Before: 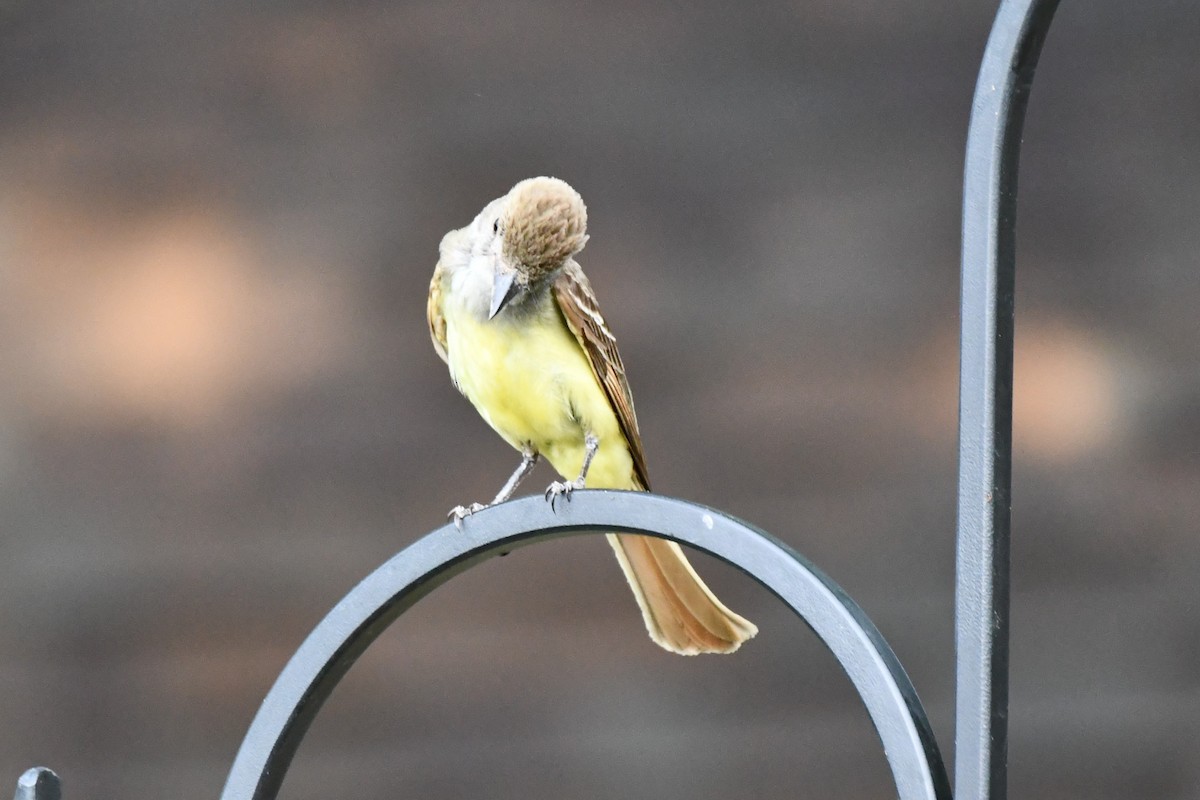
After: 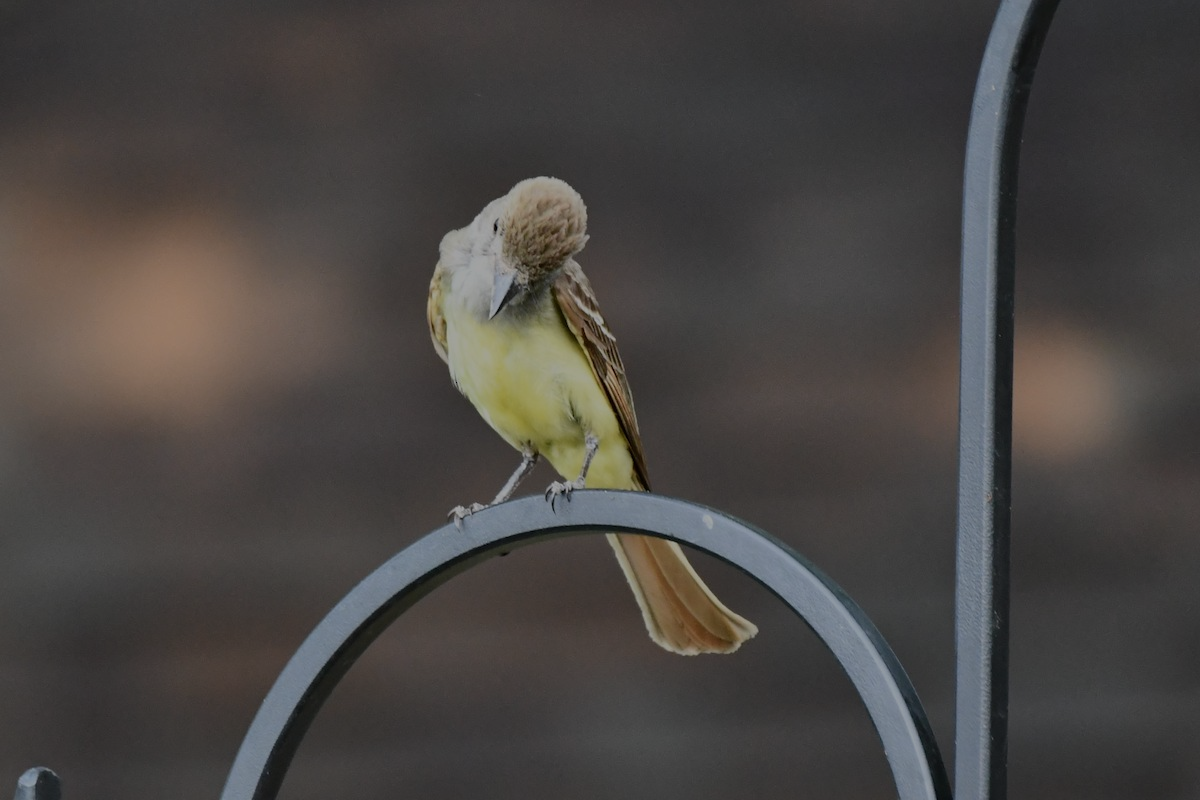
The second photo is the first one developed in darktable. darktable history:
exposure: exposure -1.462 EV, compensate exposure bias true, compensate highlight preservation false
